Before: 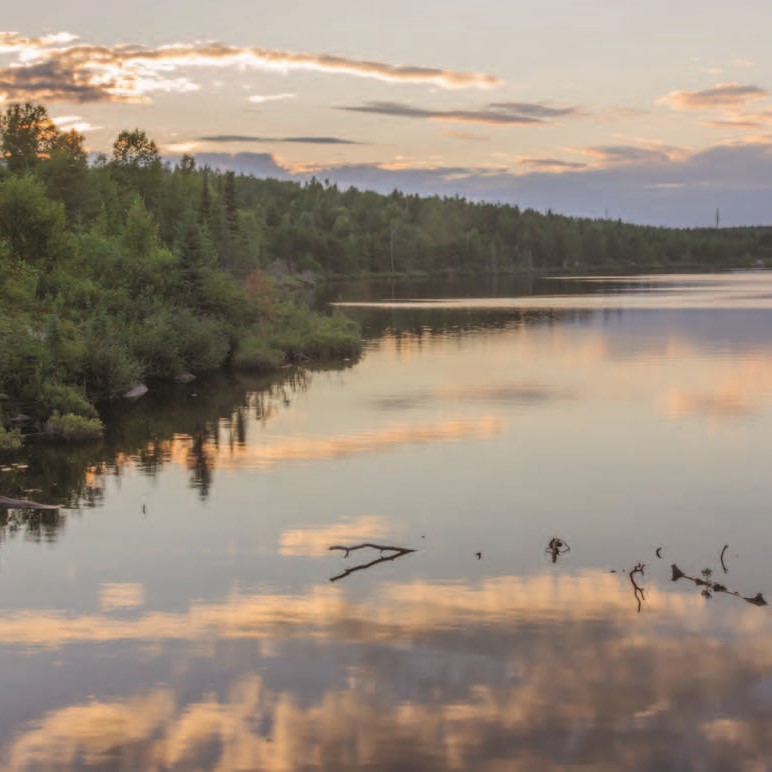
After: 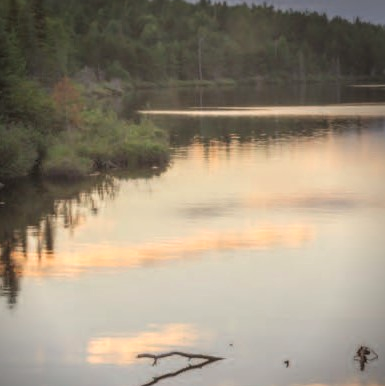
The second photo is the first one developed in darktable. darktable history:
vignetting: brightness -0.629, saturation -0.007, center (-0.028, 0.239)
exposure: black level correction 0.001, exposure 0.5 EV, compensate exposure bias true, compensate highlight preservation false
crop: left 25%, top 25%, right 25%, bottom 25%
